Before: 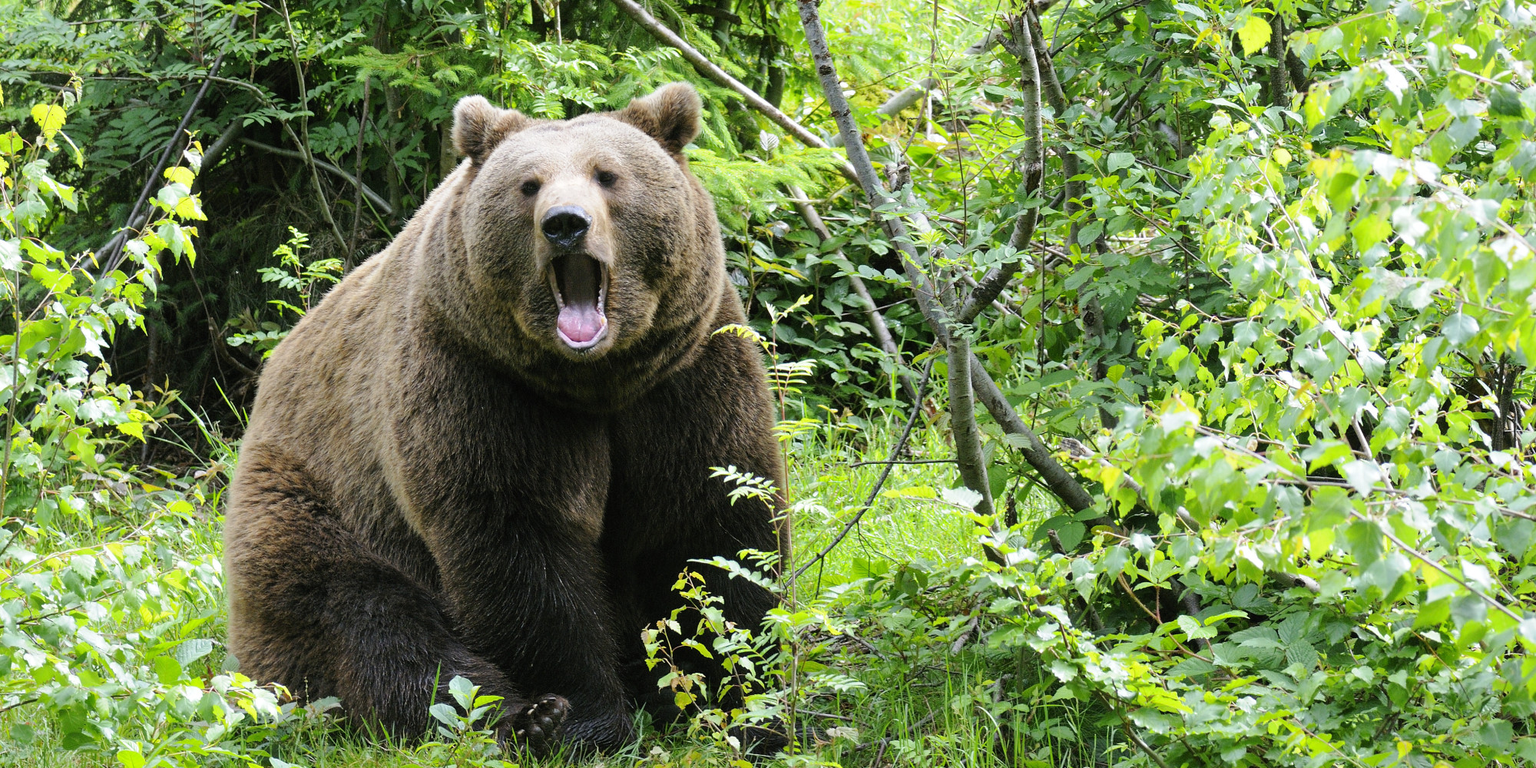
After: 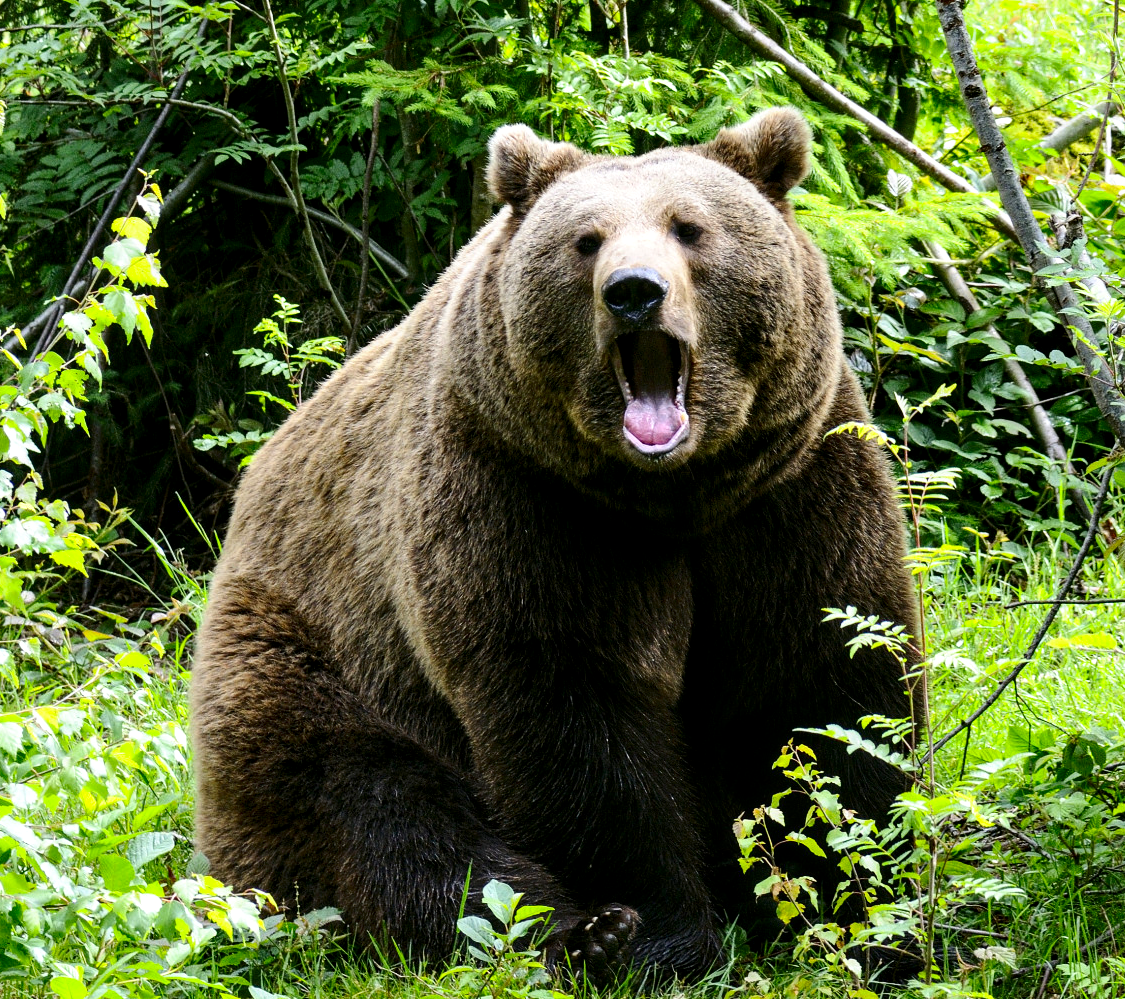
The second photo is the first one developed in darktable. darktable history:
contrast brightness saturation: contrast 0.21, brightness -0.11, saturation 0.21
crop: left 5.114%, right 38.589%
local contrast: highlights 83%, shadows 81%
